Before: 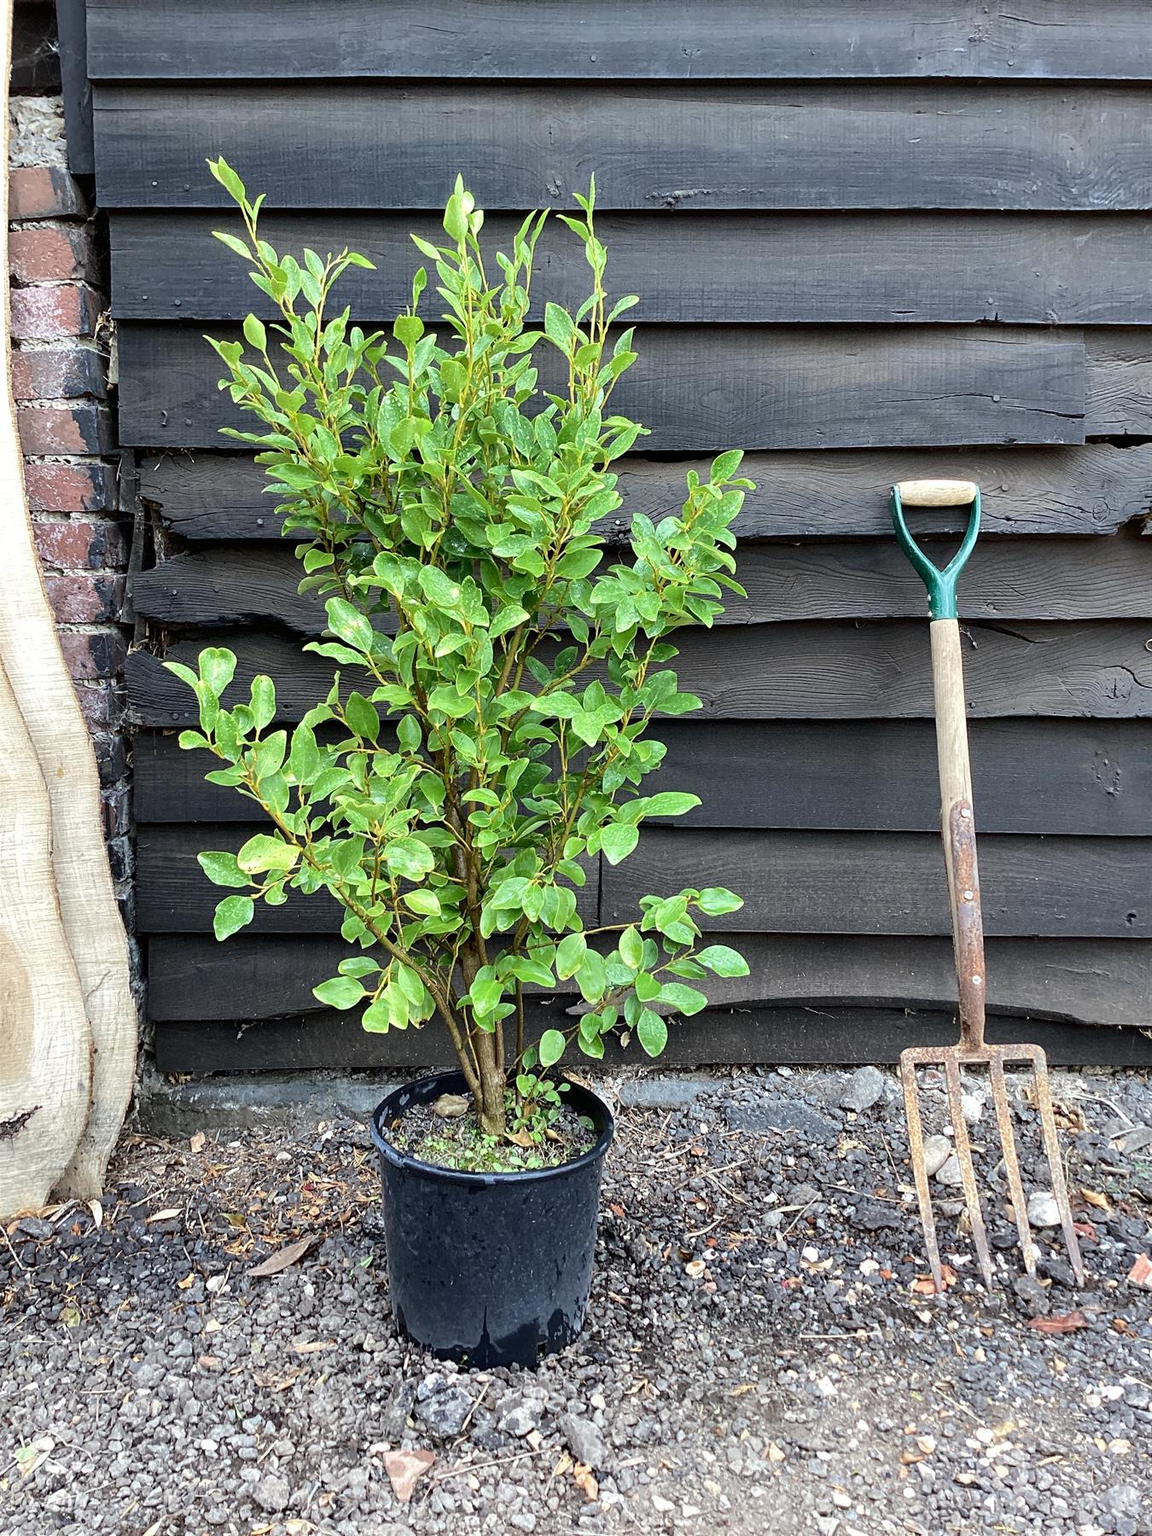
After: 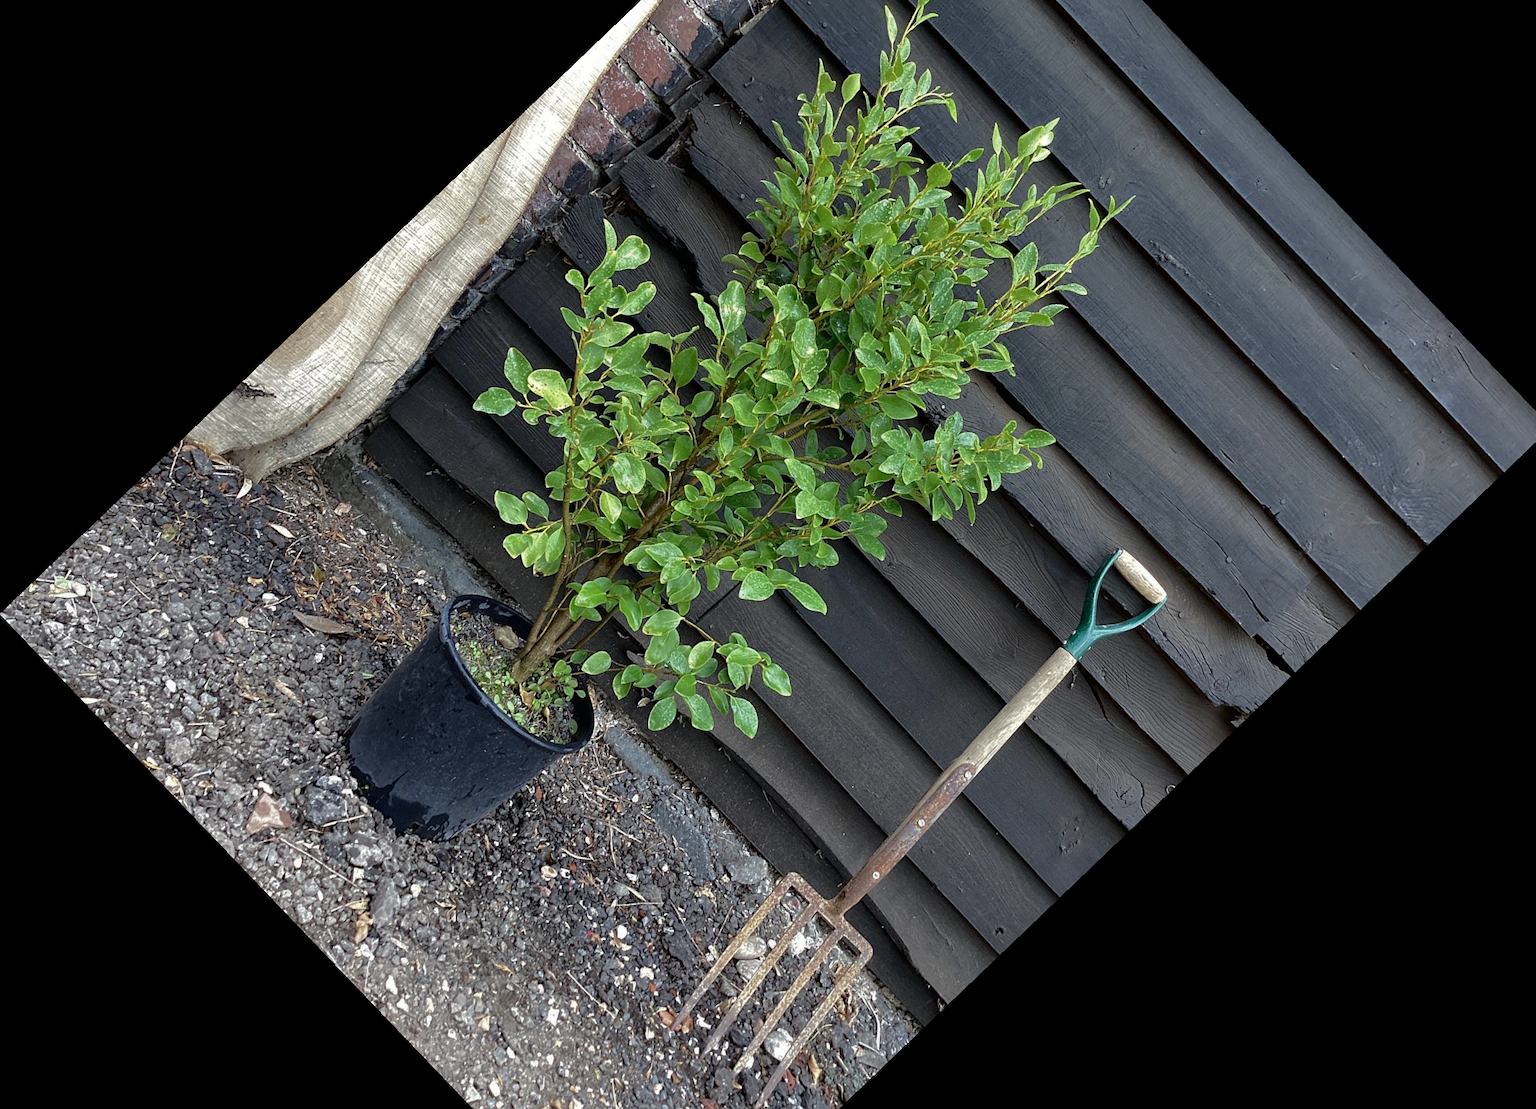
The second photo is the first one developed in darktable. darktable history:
crop and rotate: angle -46.26°, top 16.234%, right 0.912%, bottom 11.704%
base curve: curves: ch0 [(0, 0) (0.841, 0.609) (1, 1)]
